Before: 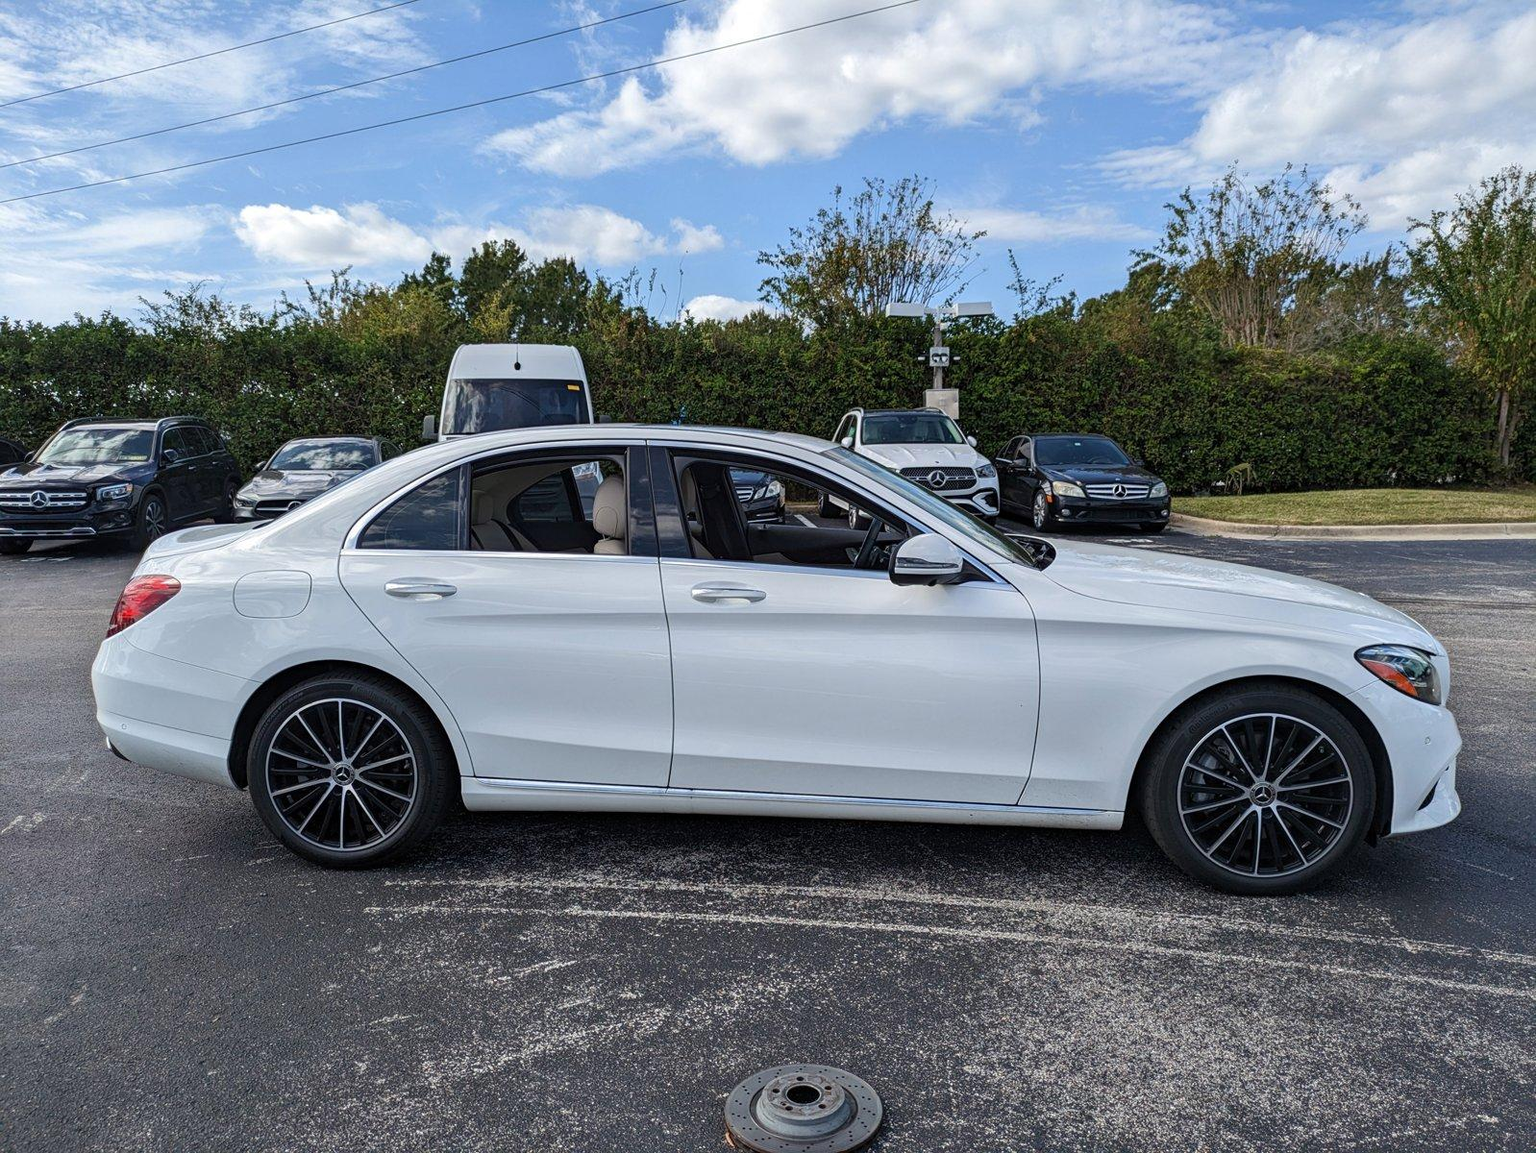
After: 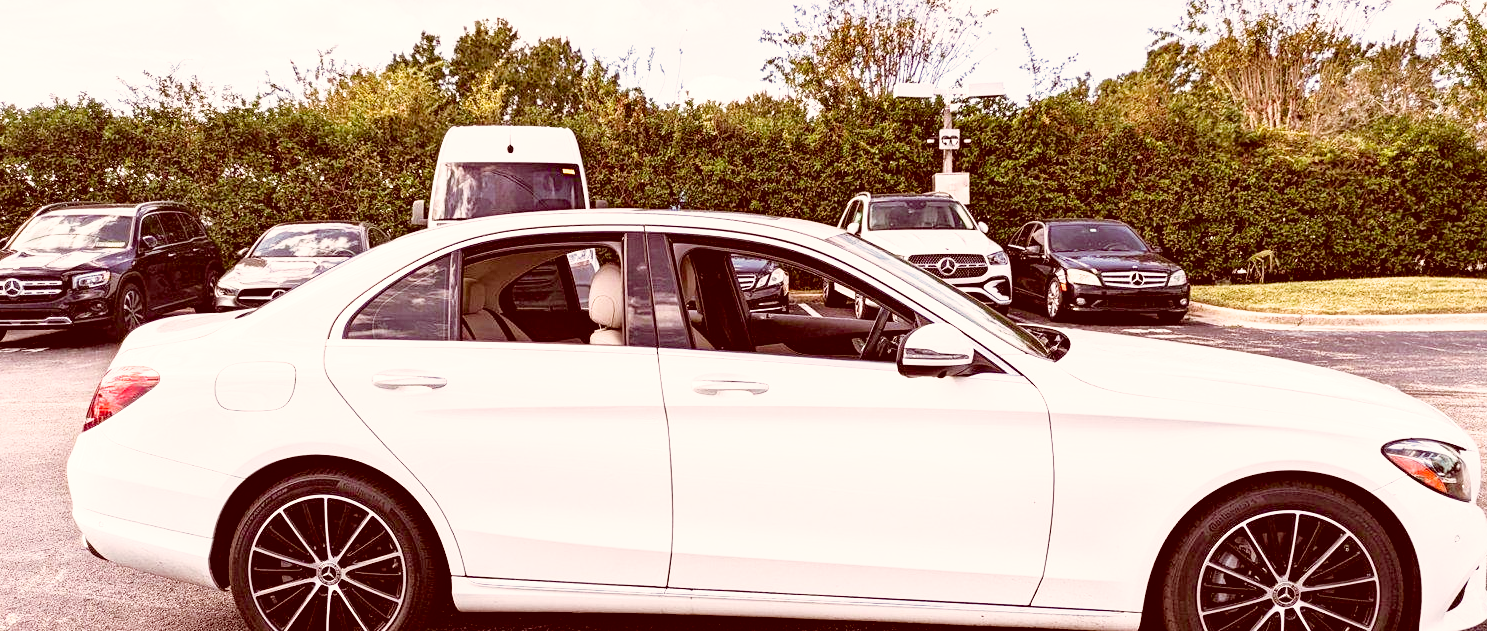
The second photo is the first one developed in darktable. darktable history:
color correction: highlights a* 9.39, highlights b* 8.86, shadows a* 39.6, shadows b* 39.34, saturation 0.802
local contrast: mode bilateral grid, contrast 20, coarseness 49, detail 119%, midtone range 0.2
crop: left 1.797%, top 19.347%, right 5.1%, bottom 28.036%
base curve: curves: ch0 [(0, 0) (0.012, 0.01) (0.073, 0.168) (0.31, 0.711) (0.645, 0.957) (1, 1)], preserve colors none
exposure: exposure 0.651 EV, compensate highlight preservation false
